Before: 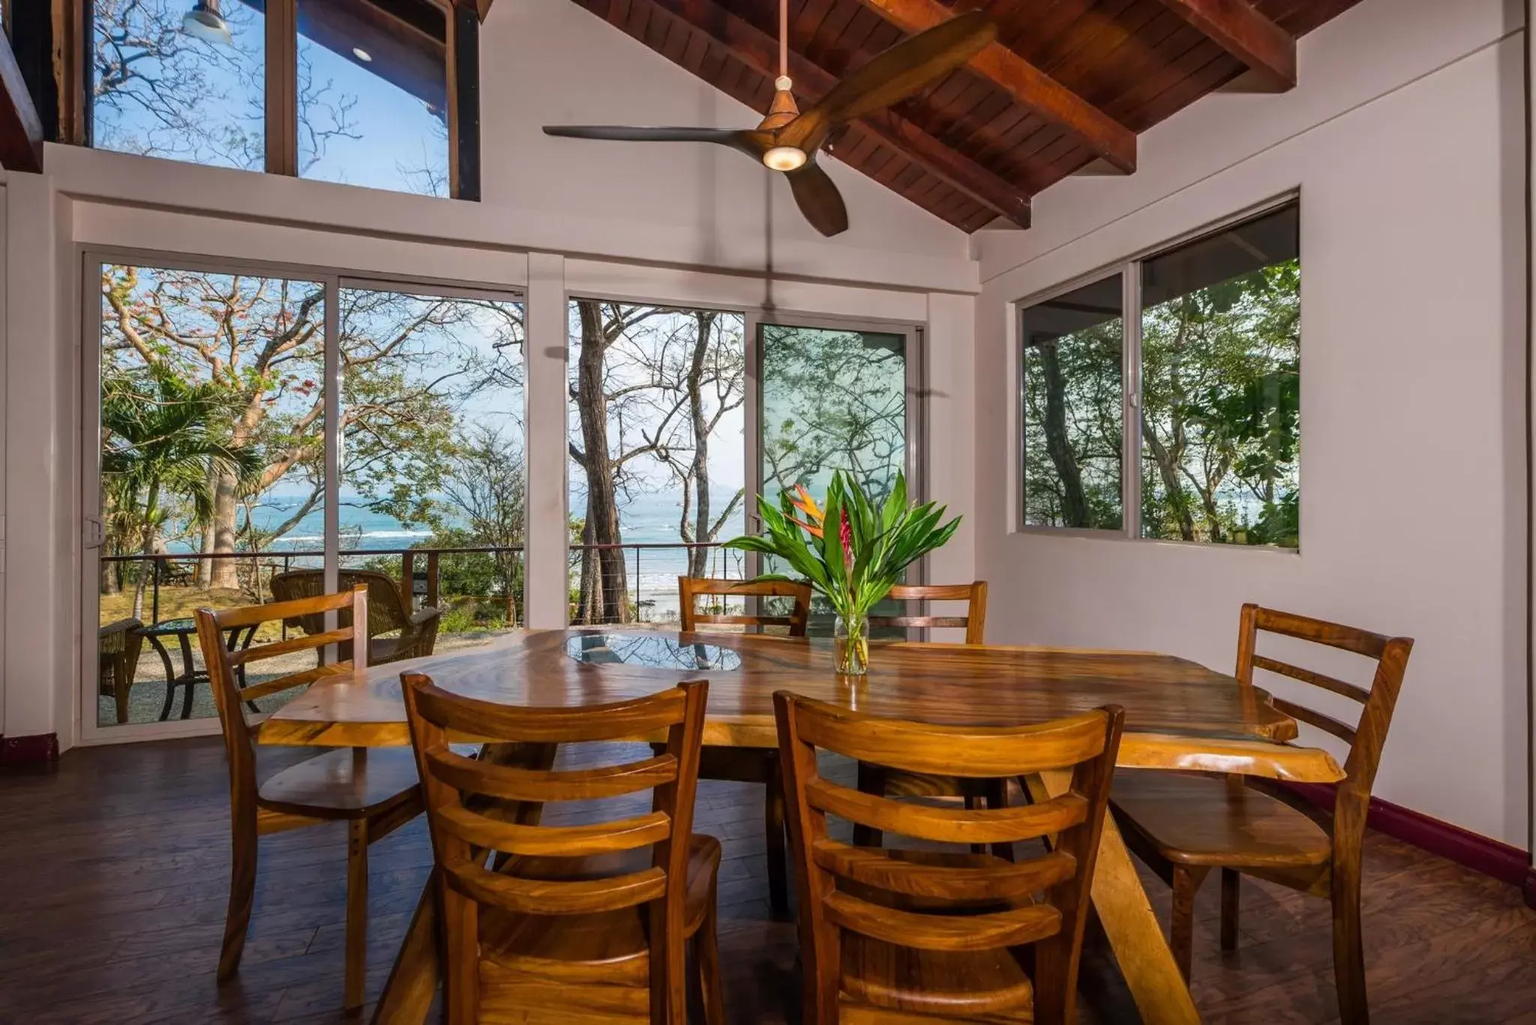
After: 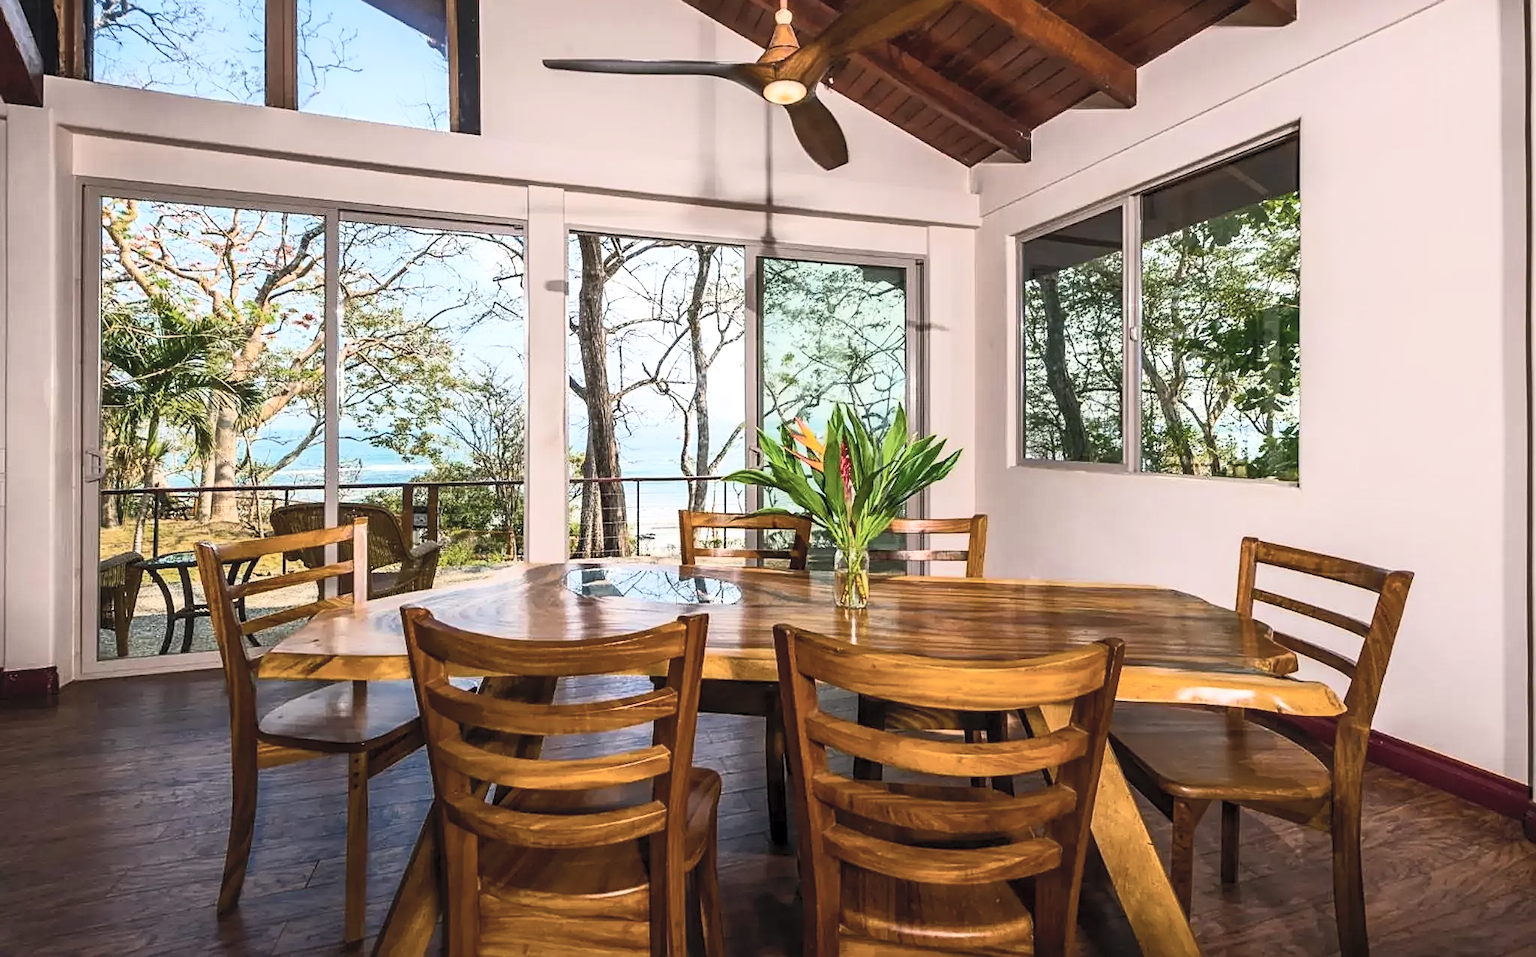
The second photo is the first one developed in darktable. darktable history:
local contrast: highlights 101%, shadows 101%, detail 120%, midtone range 0.2
color balance rgb: highlights gain › luminance 1.227%, highlights gain › chroma 0.466%, highlights gain › hue 41.98°, perceptual saturation grading › global saturation 10.324%, global vibrance 20%
color zones: curves: ch0 [(0, 0.444) (0.143, 0.442) (0.286, 0.441) (0.429, 0.441) (0.571, 0.441) (0.714, 0.441) (0.857, 0.442) (1, 0.444)]
contrast brightness saturation: contrast 0.44, brightness 0.548, saturation -0.209
sharpen: on, module defaults
crop and rotate: top 6.512%
